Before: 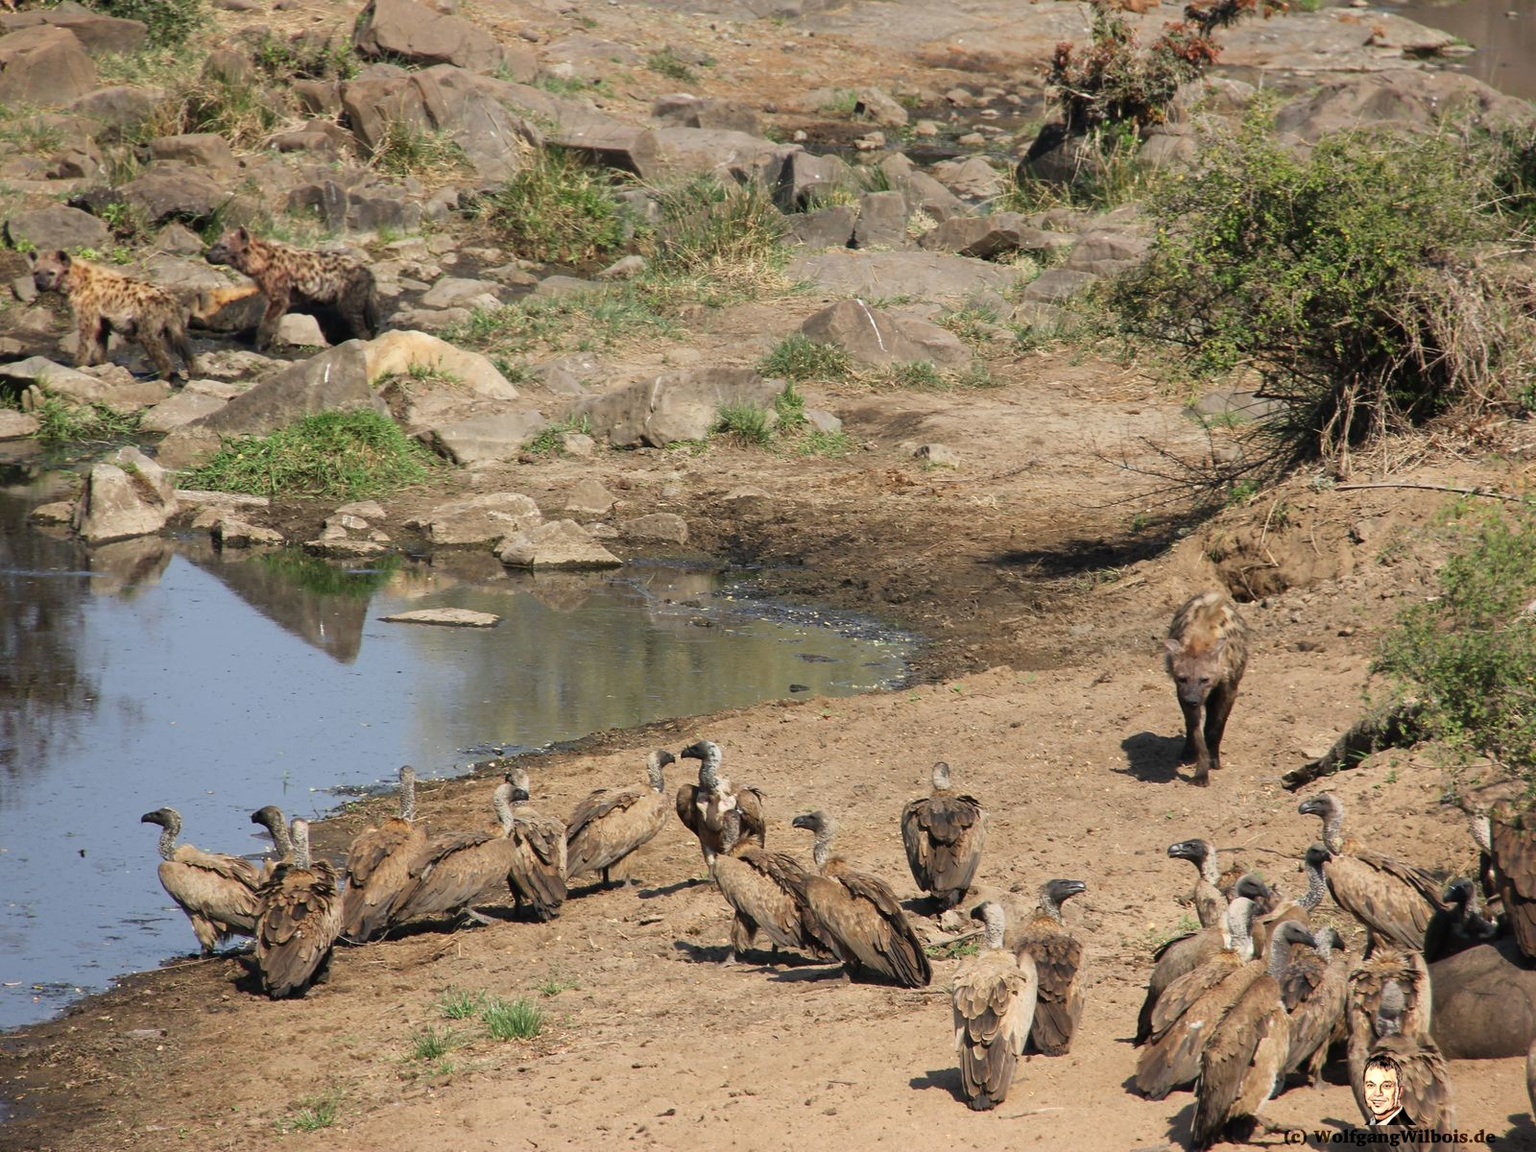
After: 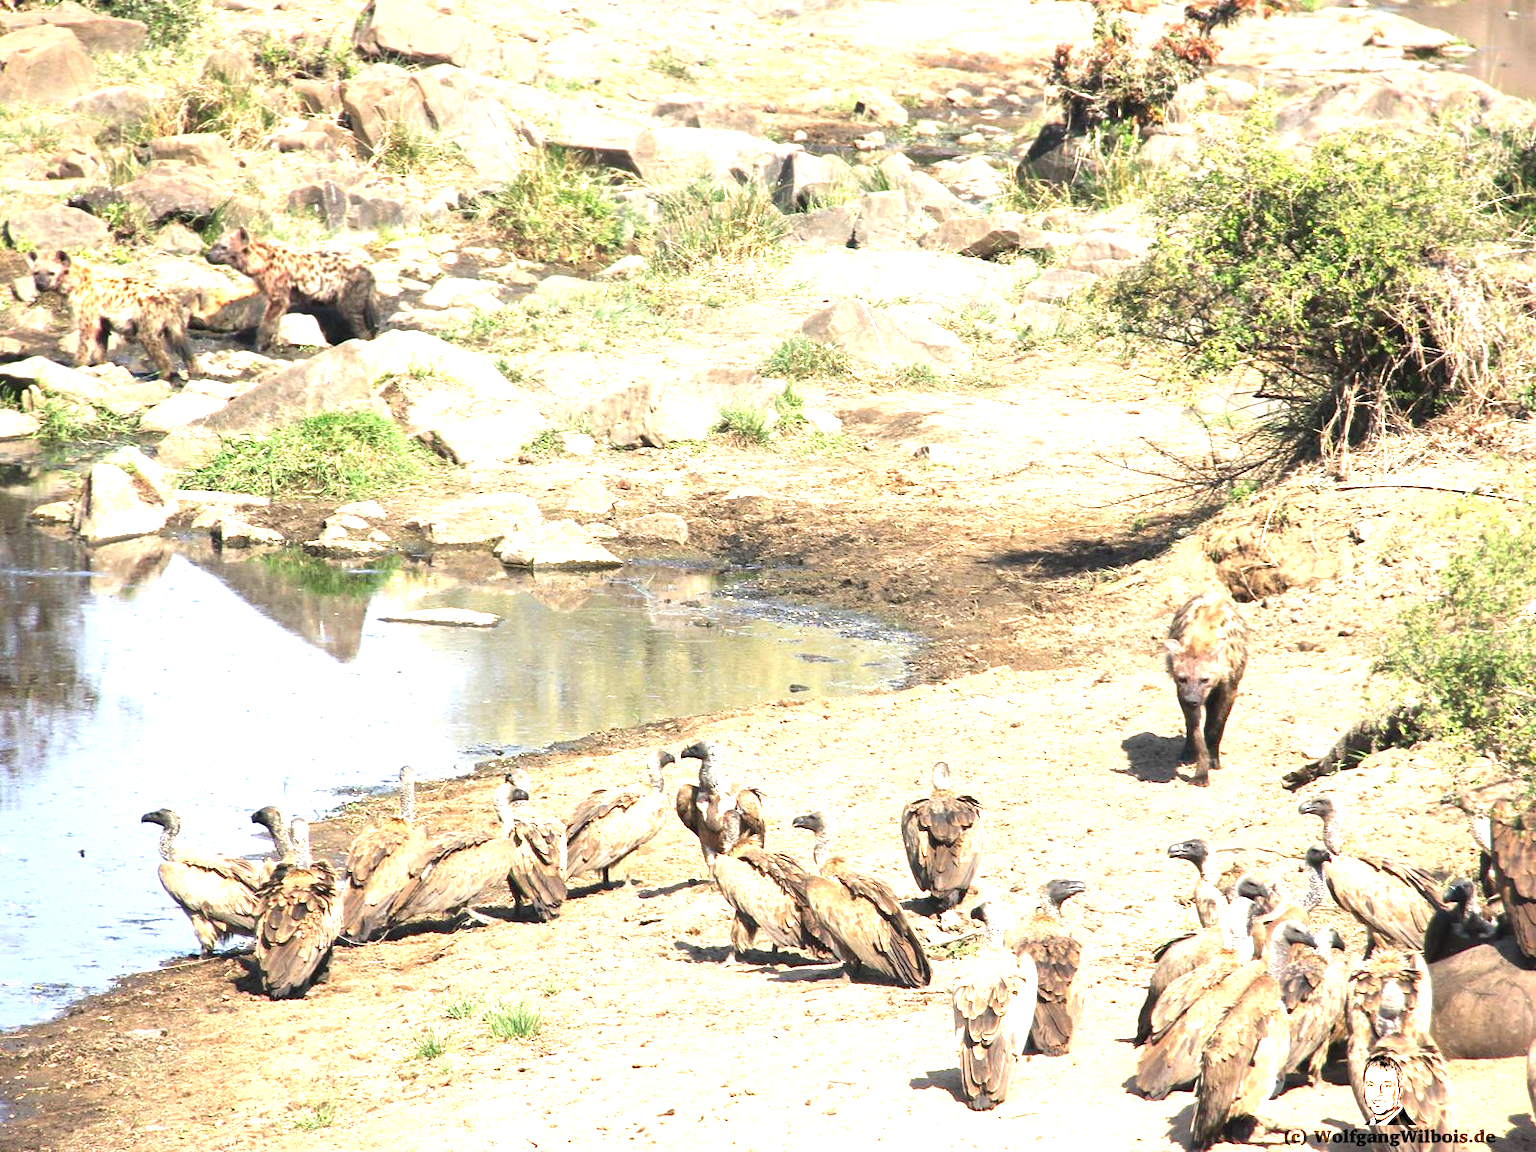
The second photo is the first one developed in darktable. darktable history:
exposure: exposure 2.003 EV, compensate highlight preservation false
